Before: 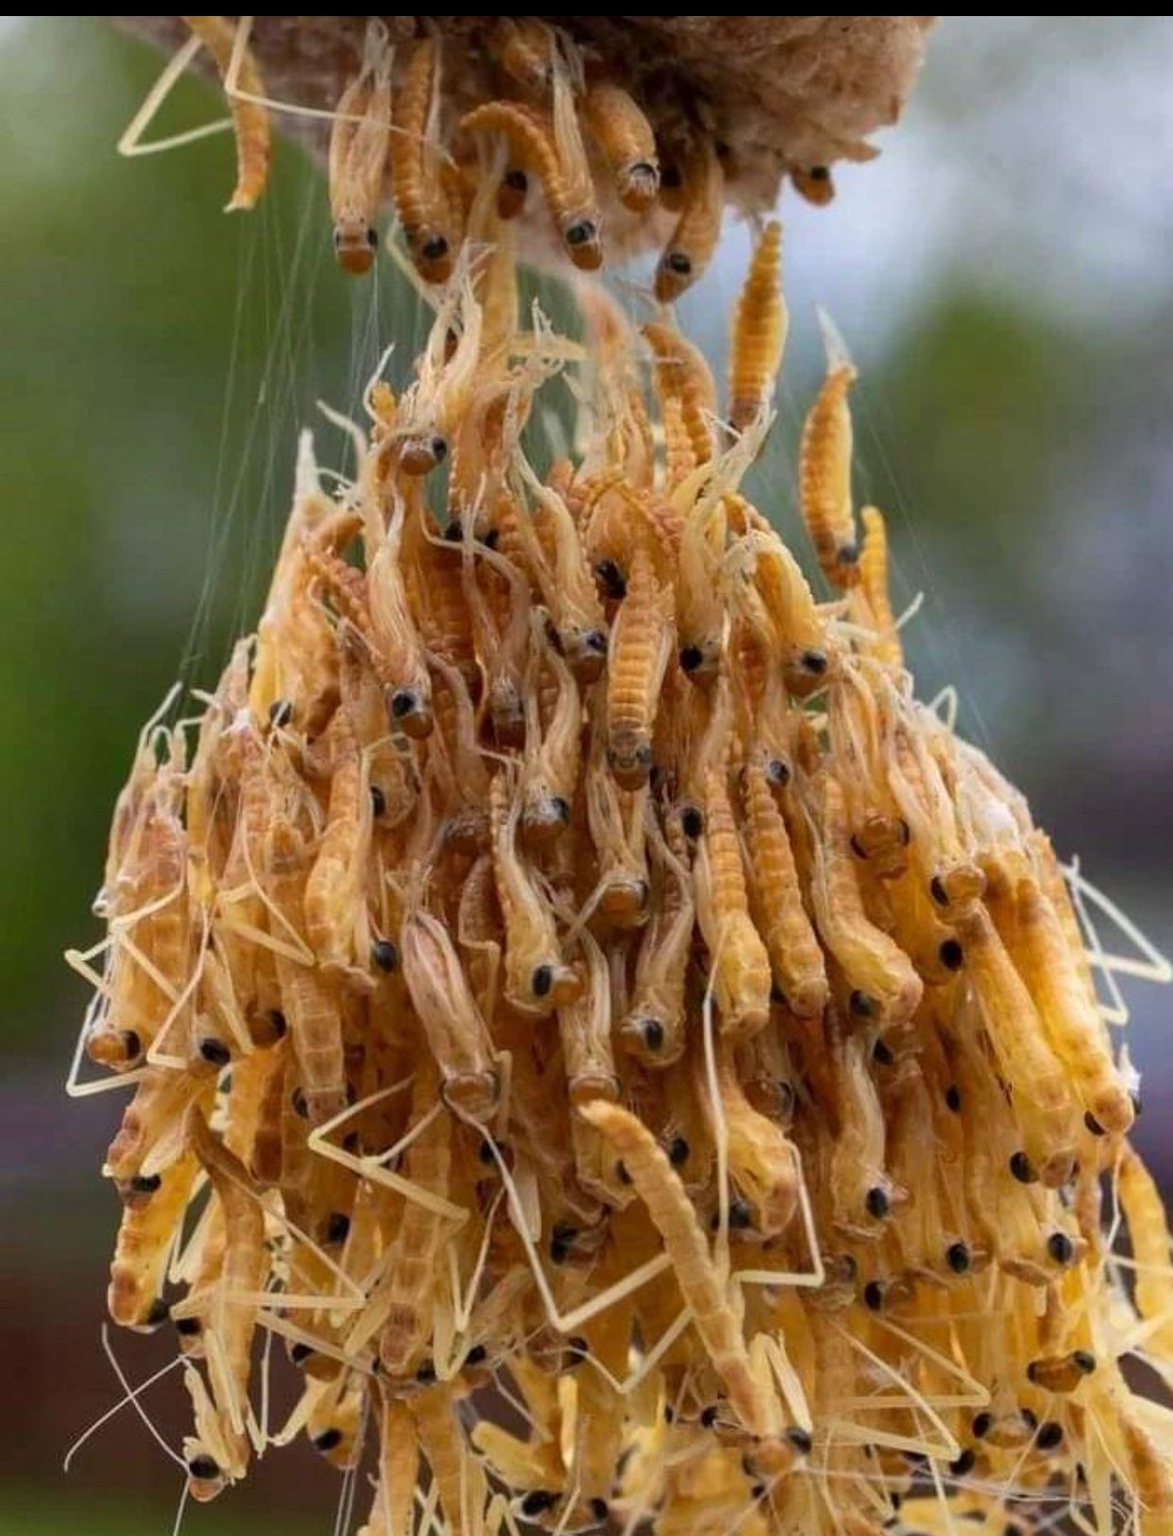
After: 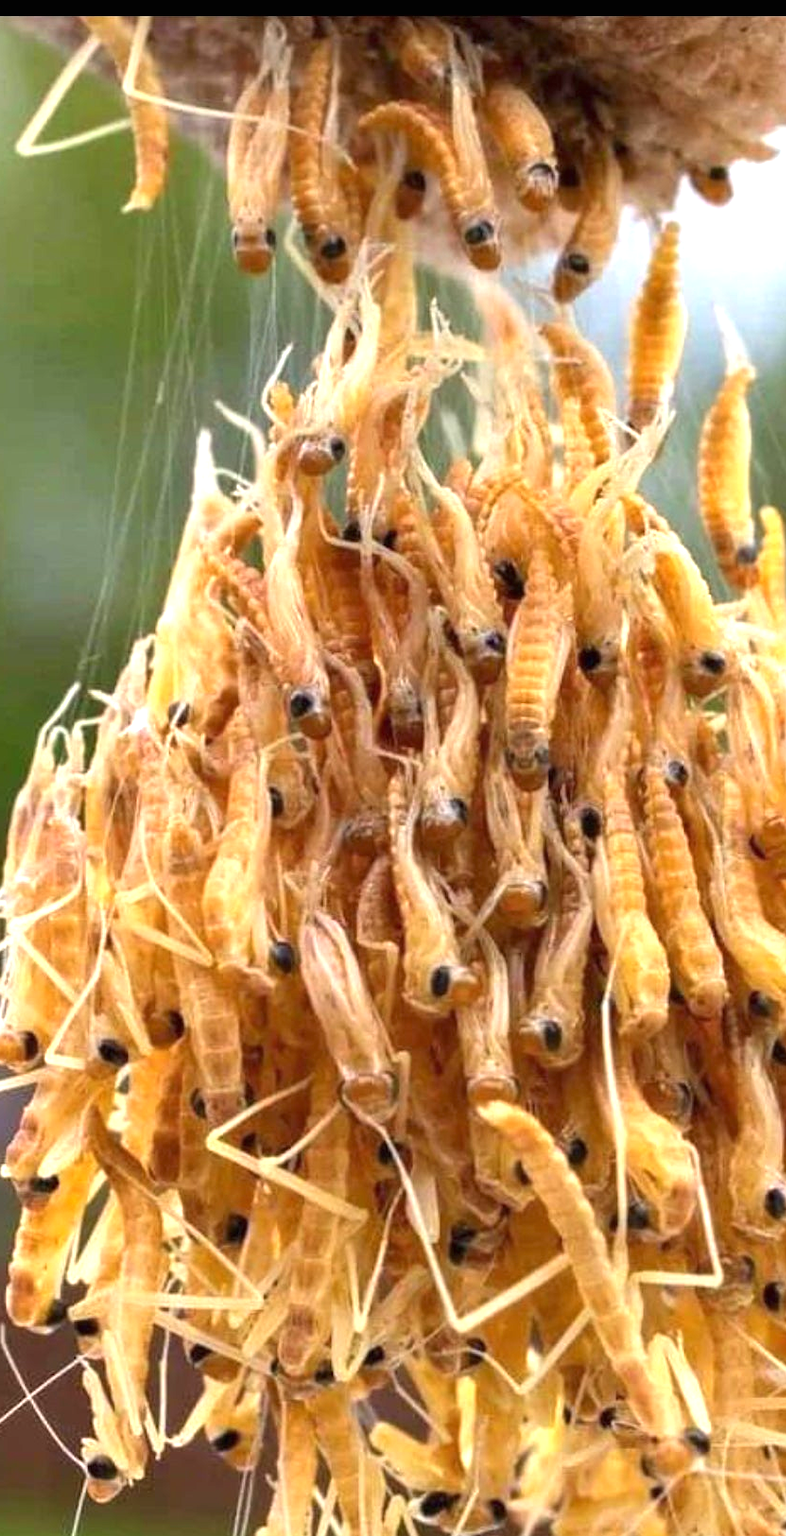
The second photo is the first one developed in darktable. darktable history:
crop and rotate: left 8.758%, right 24.176%
exposure: black level correction 0, exposure 1.098 EV, compensate highlight preservation false
